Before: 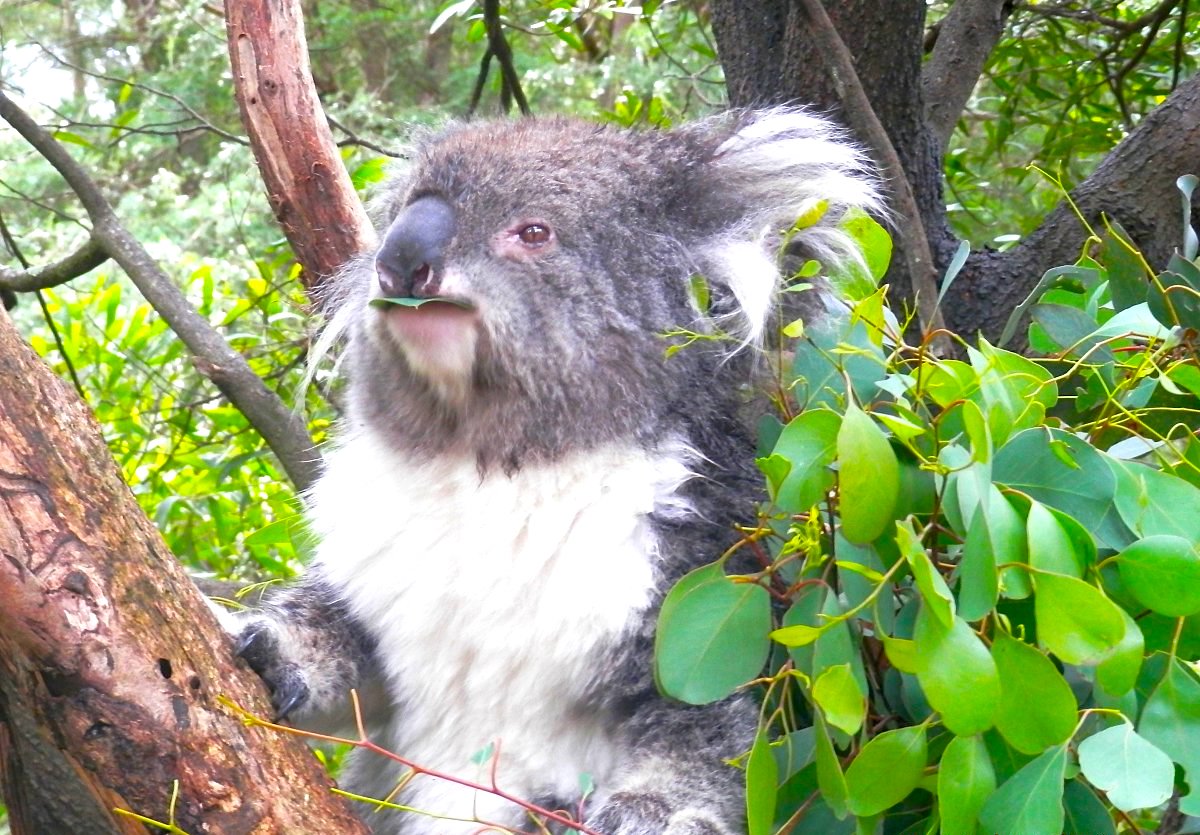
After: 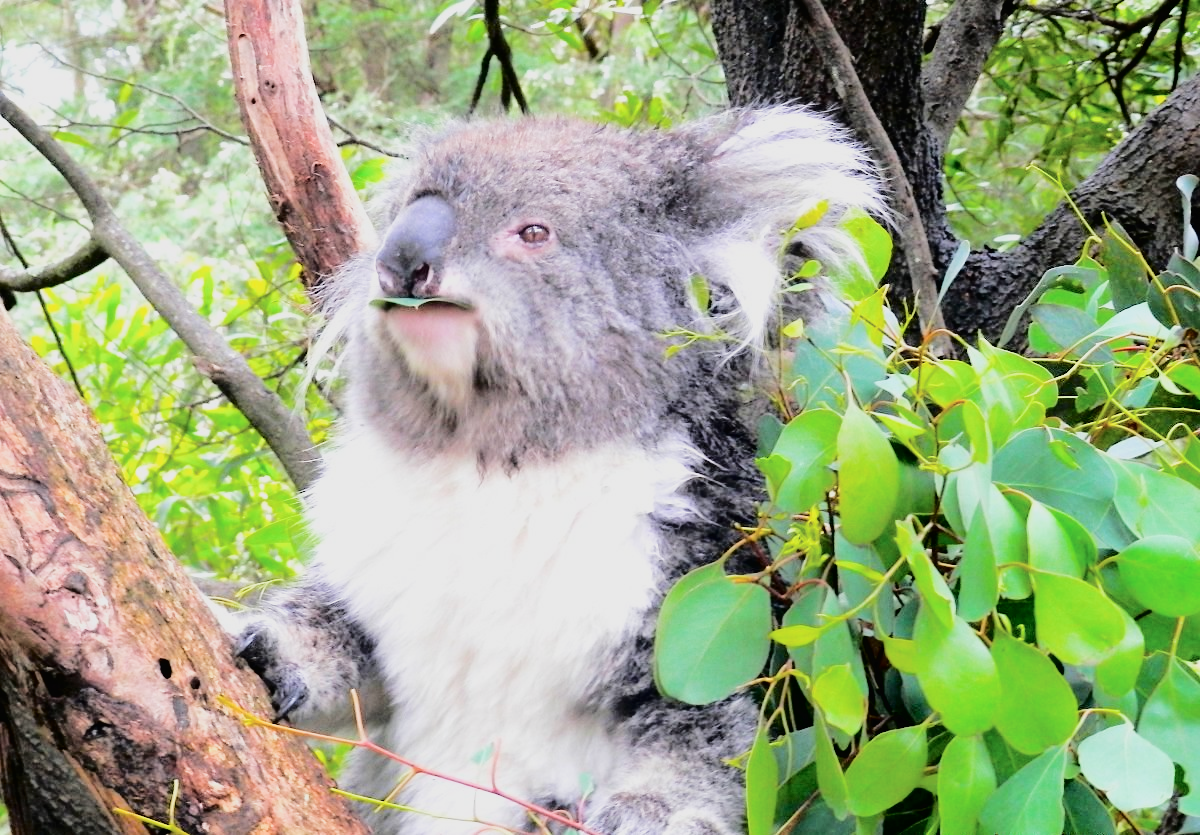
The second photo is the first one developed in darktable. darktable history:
filmic rgb: black relative exposure -5.02 EV, white relative exposure 4 EV, hardness 2.89, contrast 1.202, highlights saturation mix -30.77%, iterations of high-quality reconstruction 10
tone curve: curves: ch0 [(0, 0) (0.003, 0.013) (0.011, 0.012) (0.025, 0.011) (0.044, 0.016) (0.069, 0.029) (0.1, 0.045) (0.136, 0.074) (0.177, 0.123) (0.224, 0.207) (0.277, 0.313) (0.335, 0.414) (0.399, 0.509) (0.468, 0.599) (0.543, 0.663) (0.623, 0.728) (0.709, 0.79) (0.801, 0.854) (0.898, 0.925) (1, 1)], color space Lab, independent channels, preserve colors none
exposure: compensate highlight preservation false
